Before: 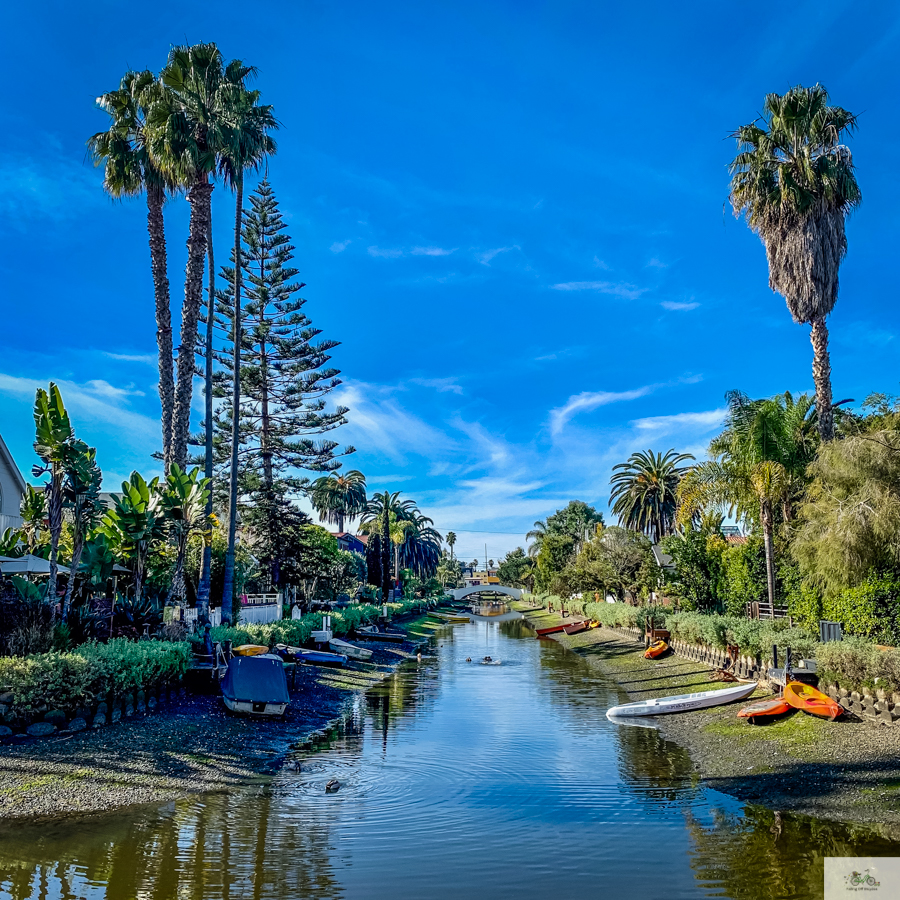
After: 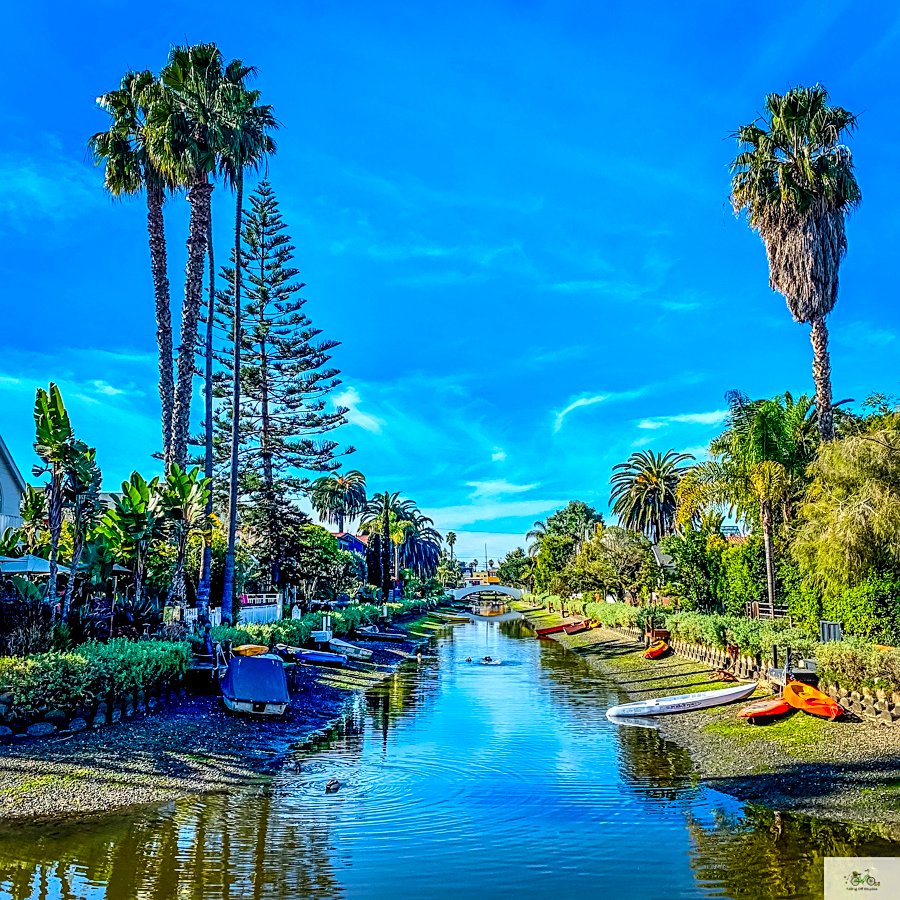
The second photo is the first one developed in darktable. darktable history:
contrast brightness saturation: contrast 0.2, brightness 0.2, saturation 0.8
color balance rgb: on, module defaults
sharpen: amount 0.55
exposure: black level correction 0.001, exposure -0.125 EV, compensate exposure bias true, compensate highlight preservation false
local contrast: detail 130%
